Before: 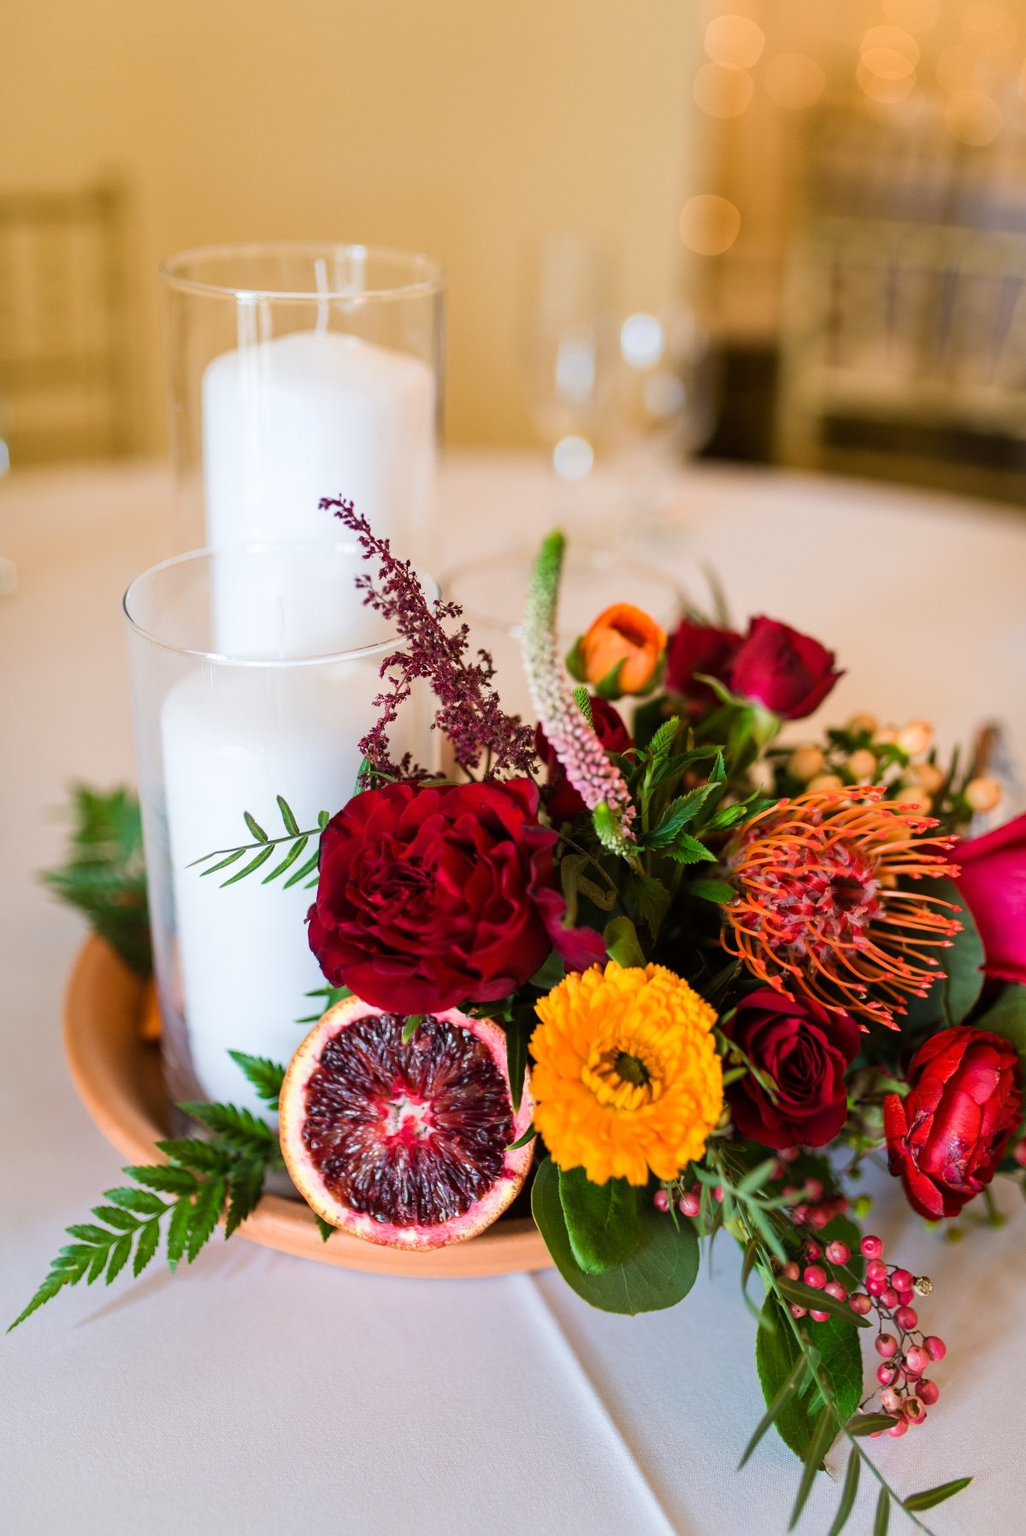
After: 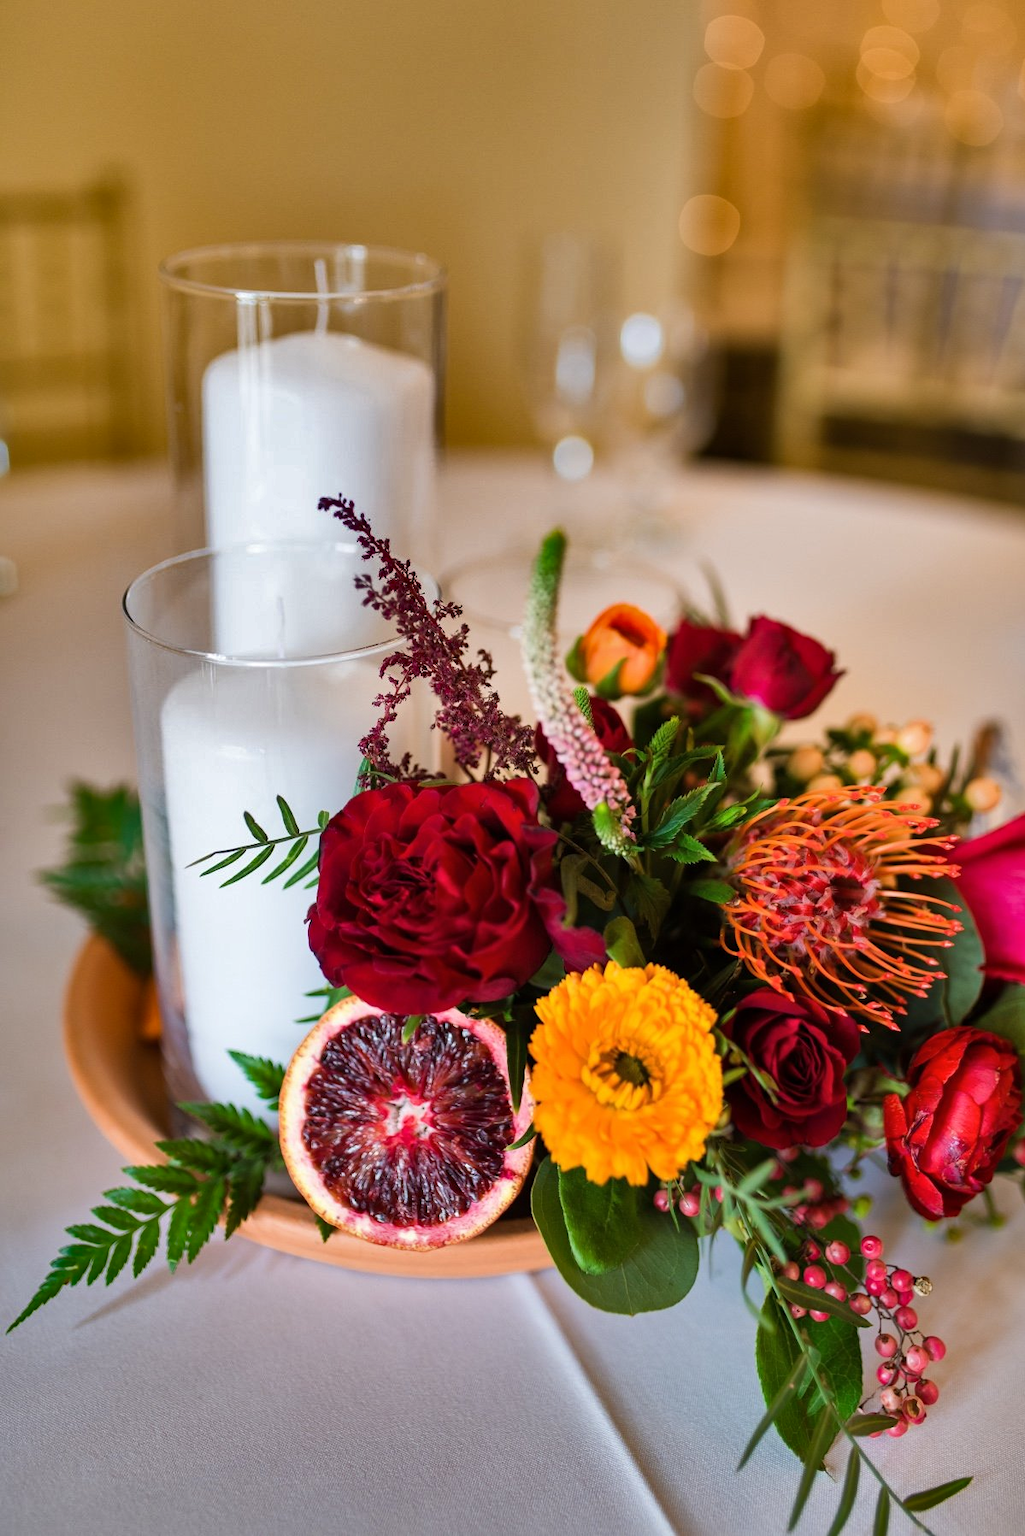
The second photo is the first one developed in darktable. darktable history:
shadows and highlights: shadows 24.38, highlights -78.15, highlights color adjustment 46.24%, soften with gaussian
